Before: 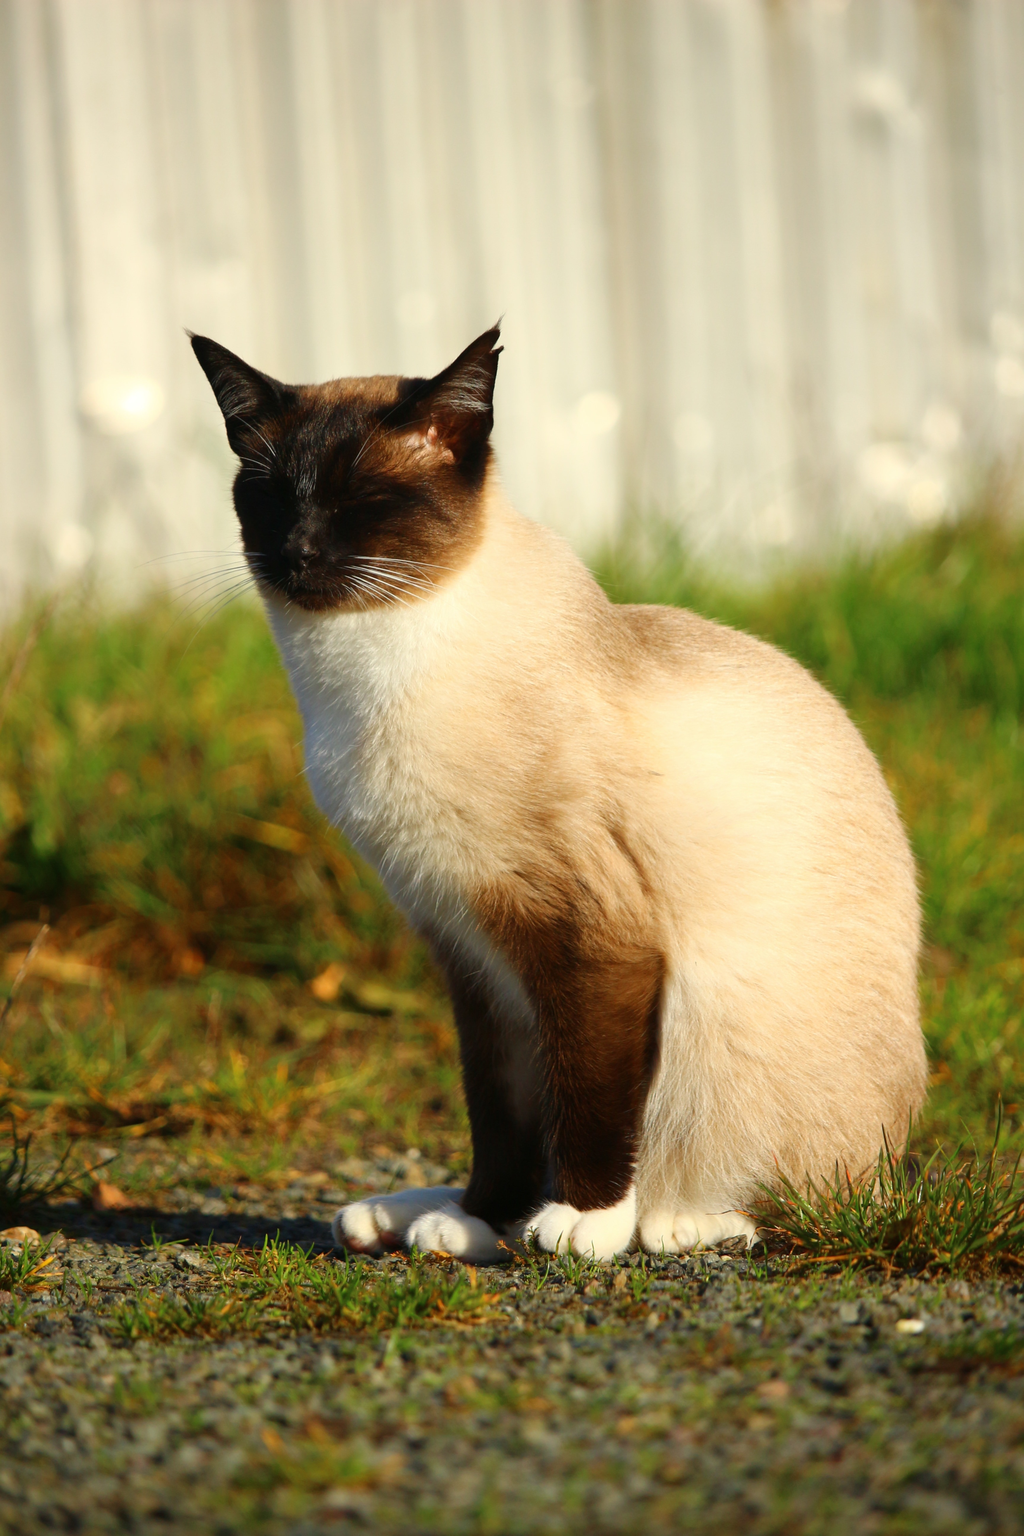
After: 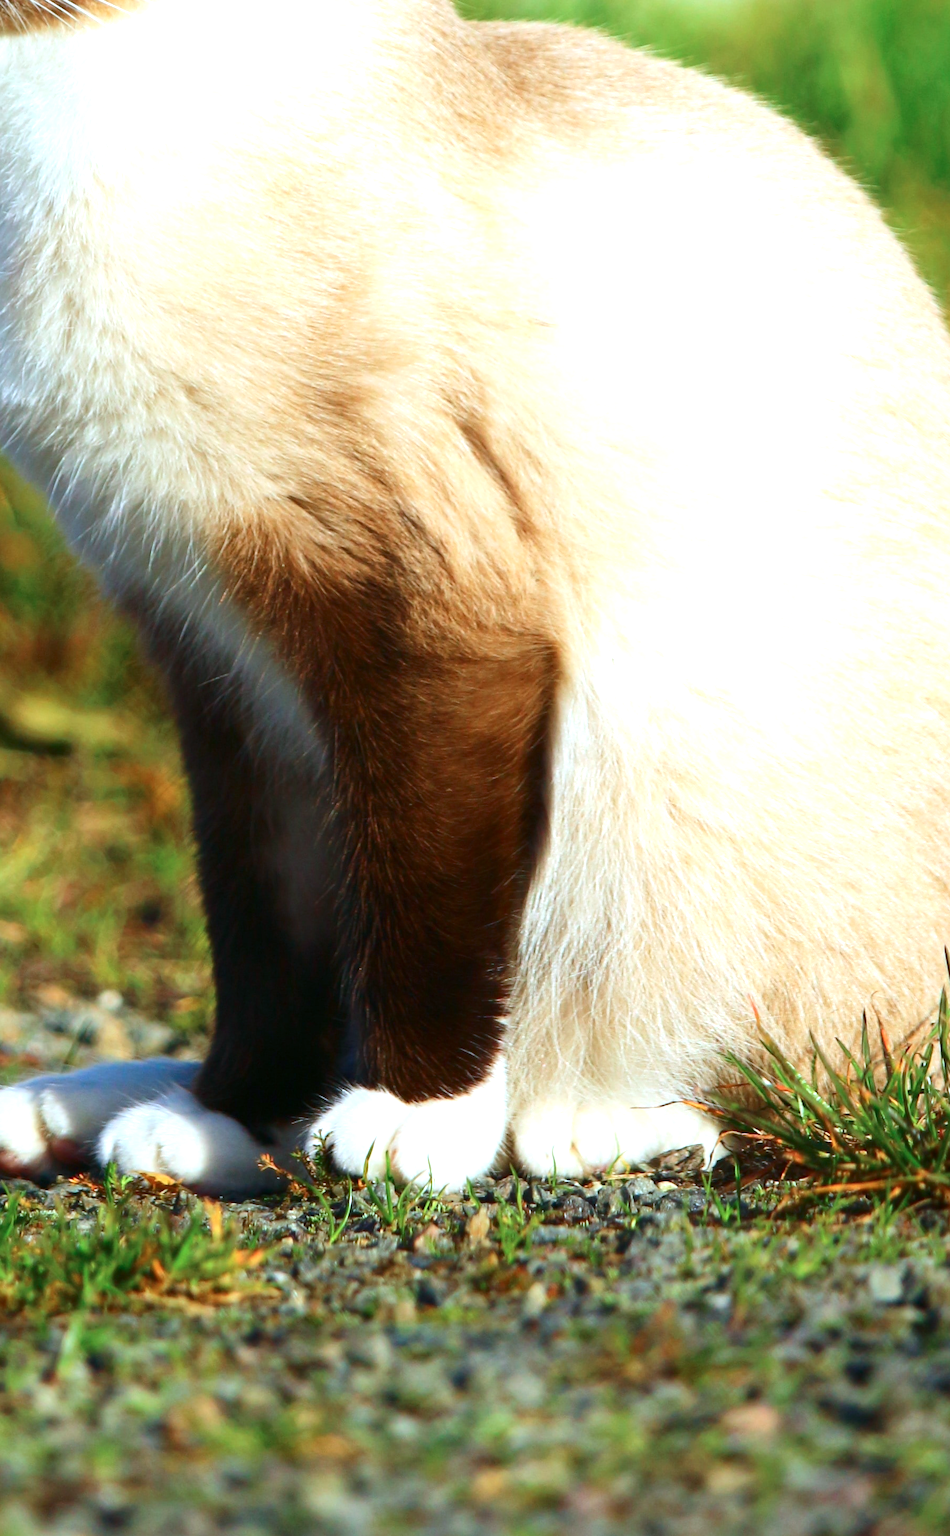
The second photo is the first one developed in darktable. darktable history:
contrast brightness saturation: contrast 0.148, brightness -0.007, saturation 0.103
crop: left 34.377%, top 38.591%, right 13.532%, bottom 5.289%
exposure: exposure 0.697 EV, compensate highlight preservation false
color calibration: illuminant custom, x 0.389, y 0.387, temperature 3805.69 K
